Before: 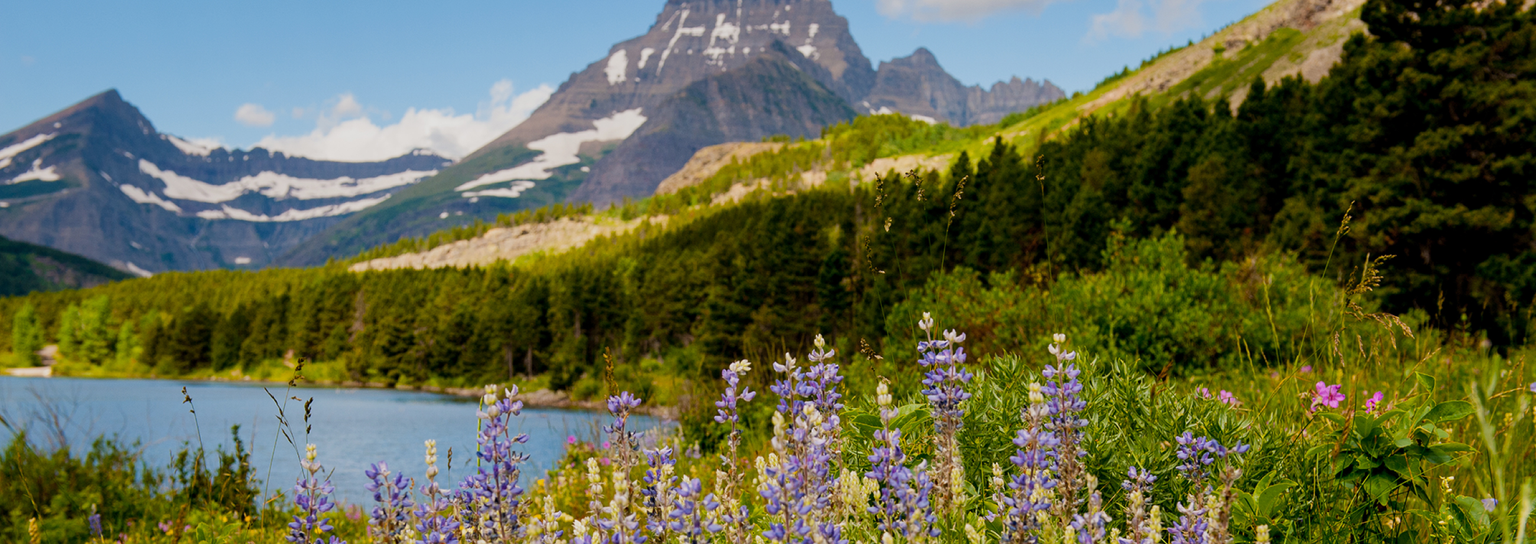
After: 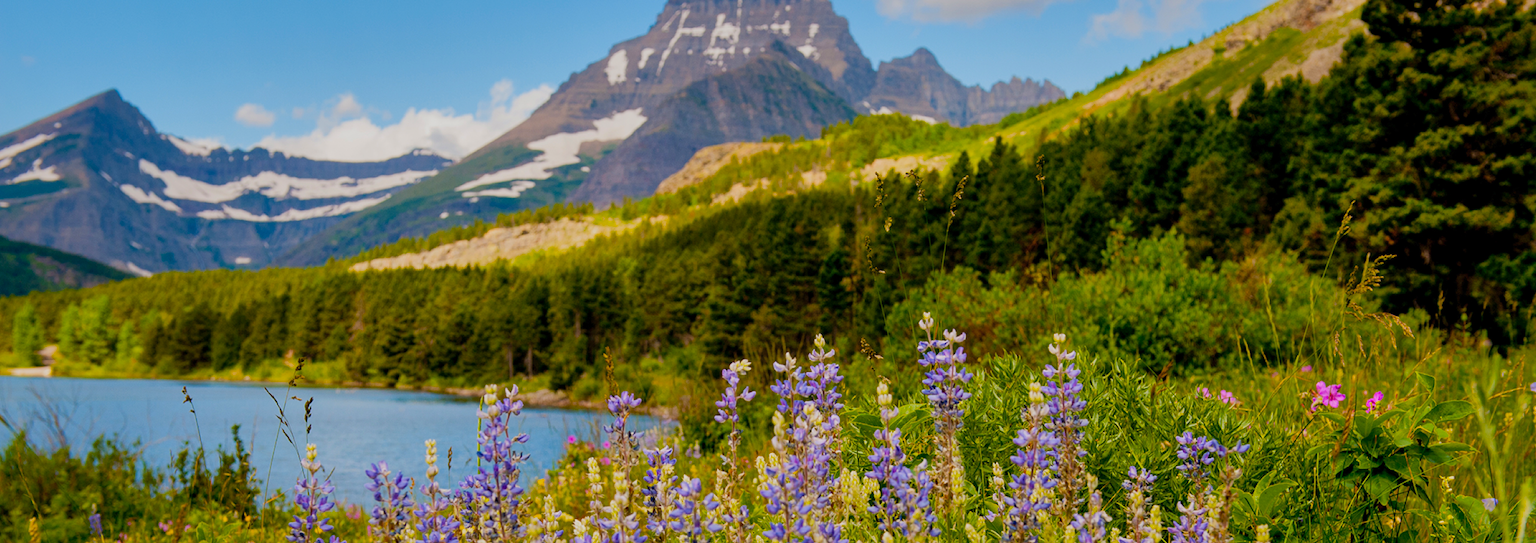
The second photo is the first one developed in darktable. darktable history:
shadows and highlights: on, module defaults
color balance rgb: perceptual saturation grading › global saturation 20%, global vibrance 20%
